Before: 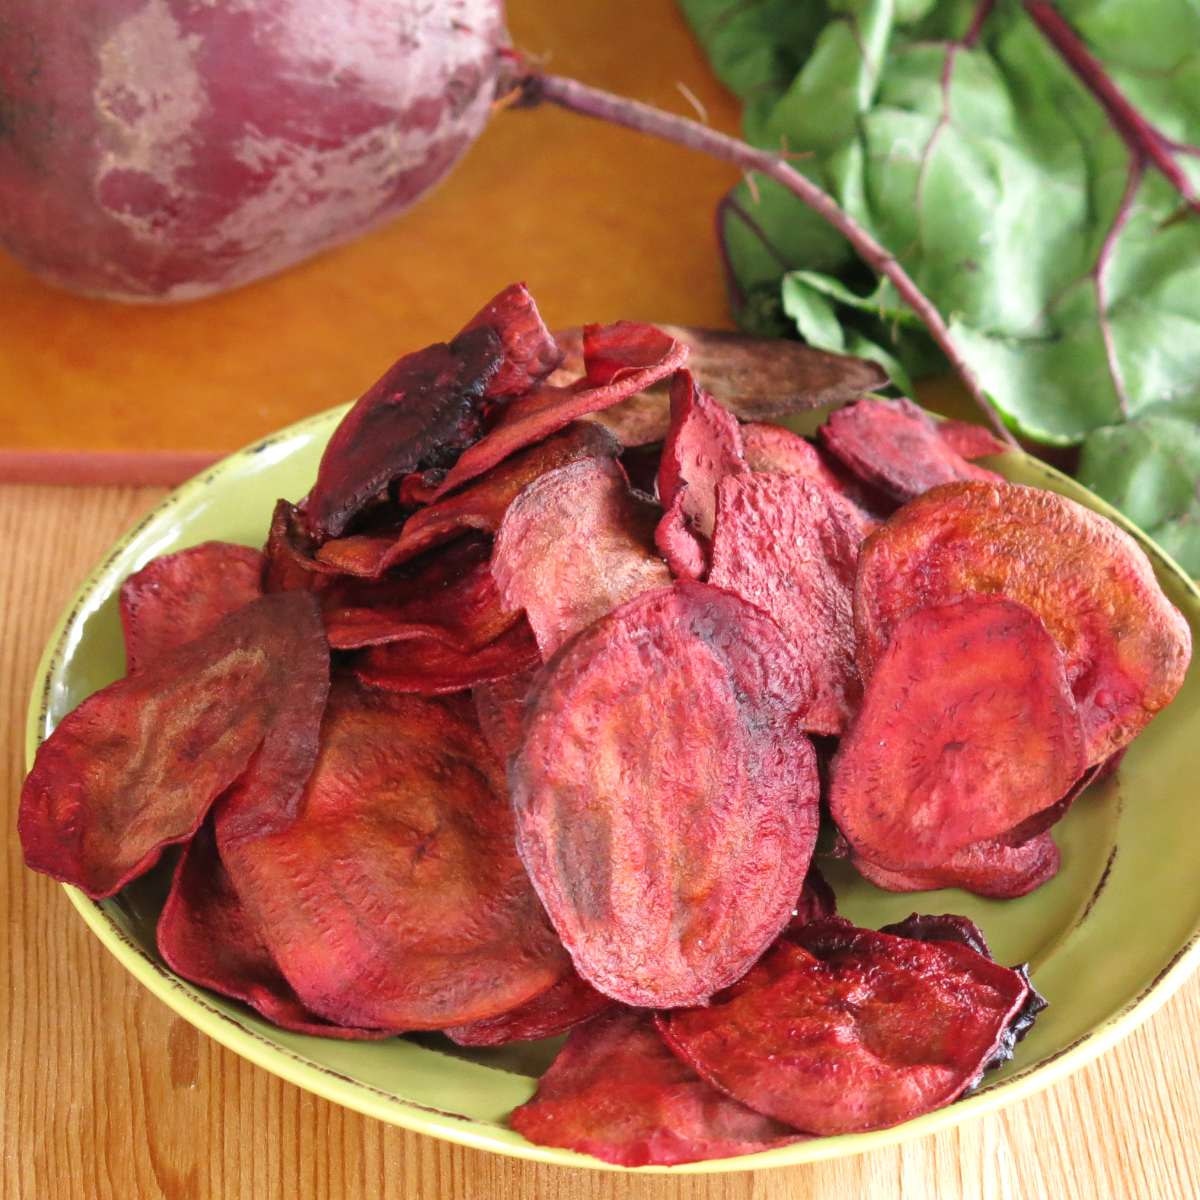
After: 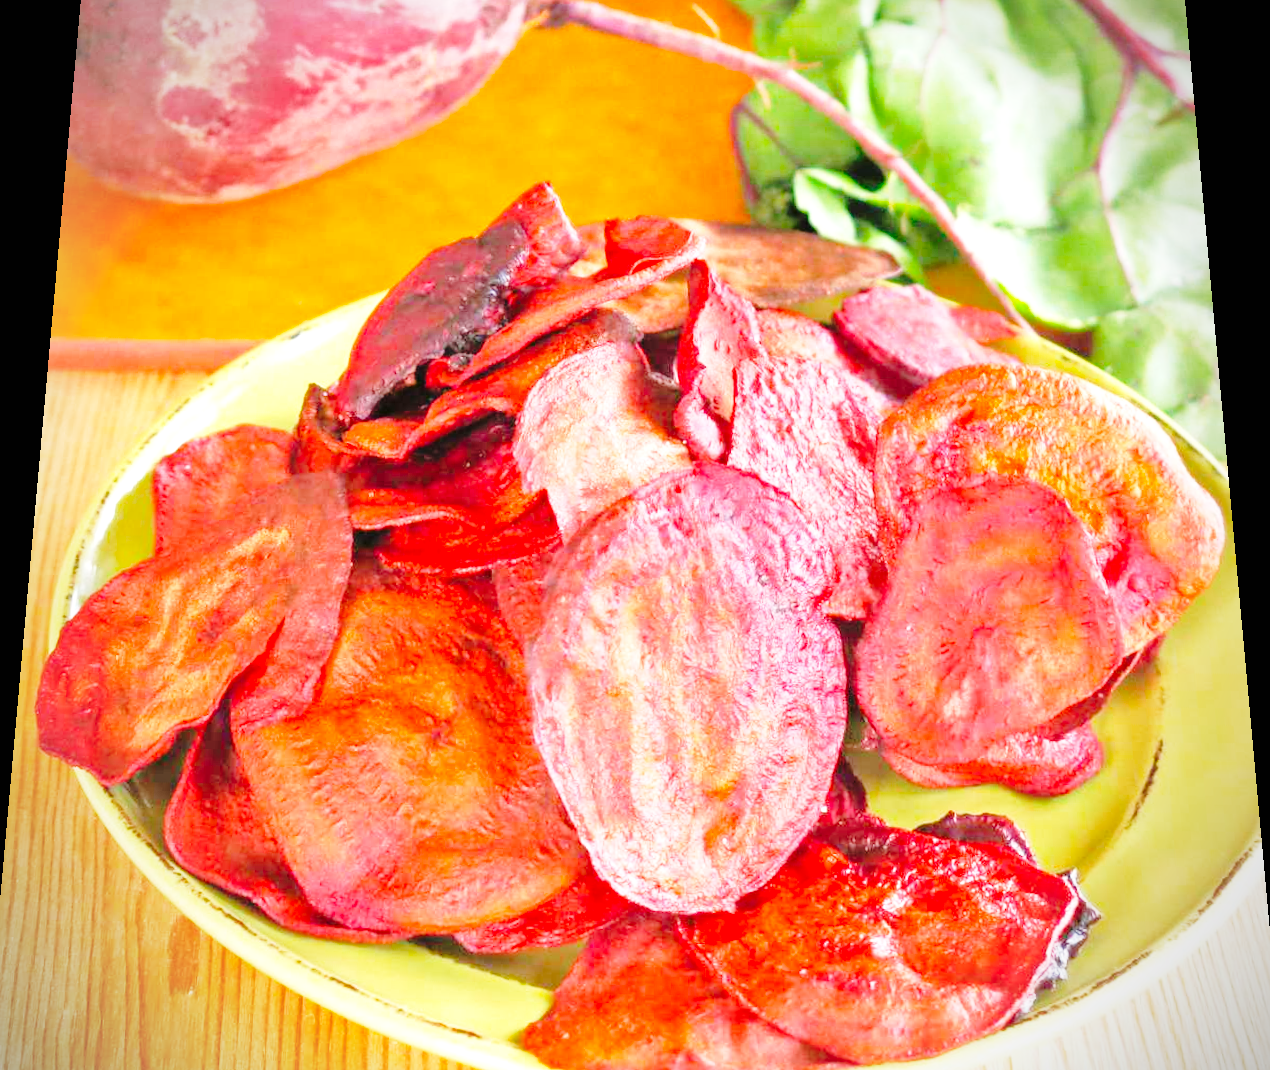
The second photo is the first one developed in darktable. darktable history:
rotate and perspective: rotation 0.128°, lens shift (vertical) -0.181, lens shift (horizontal) -0.044, shear 0.001, automatic cropping off
vignetting: on, module defaults
crop: left 1.507%, top 6.147%, right 1.379%, bottom 6.637%
base curve: curves: ch0 [(0, 0) (0.028, 0.03) (0.121, 0.232) (0.46, 0.748) (0.859, 0.968) (1, 1)], preserve colors none
exposure: black level correction 0, exposure 0.7 EV, compensate exposure bias true, compensate highlight preservation false
color balance: output saturation 120%
tone equalizer: -7 EV 0.15 EV, -6 EV 0.6 EV, -5 EV 1.15 EV, -4 EV 1.33 EV, -3 EV 1.15 EV, -2 EV 0.6 EV, -1 EV 0.15 EV, mask exposure compensation -0.5 EV
